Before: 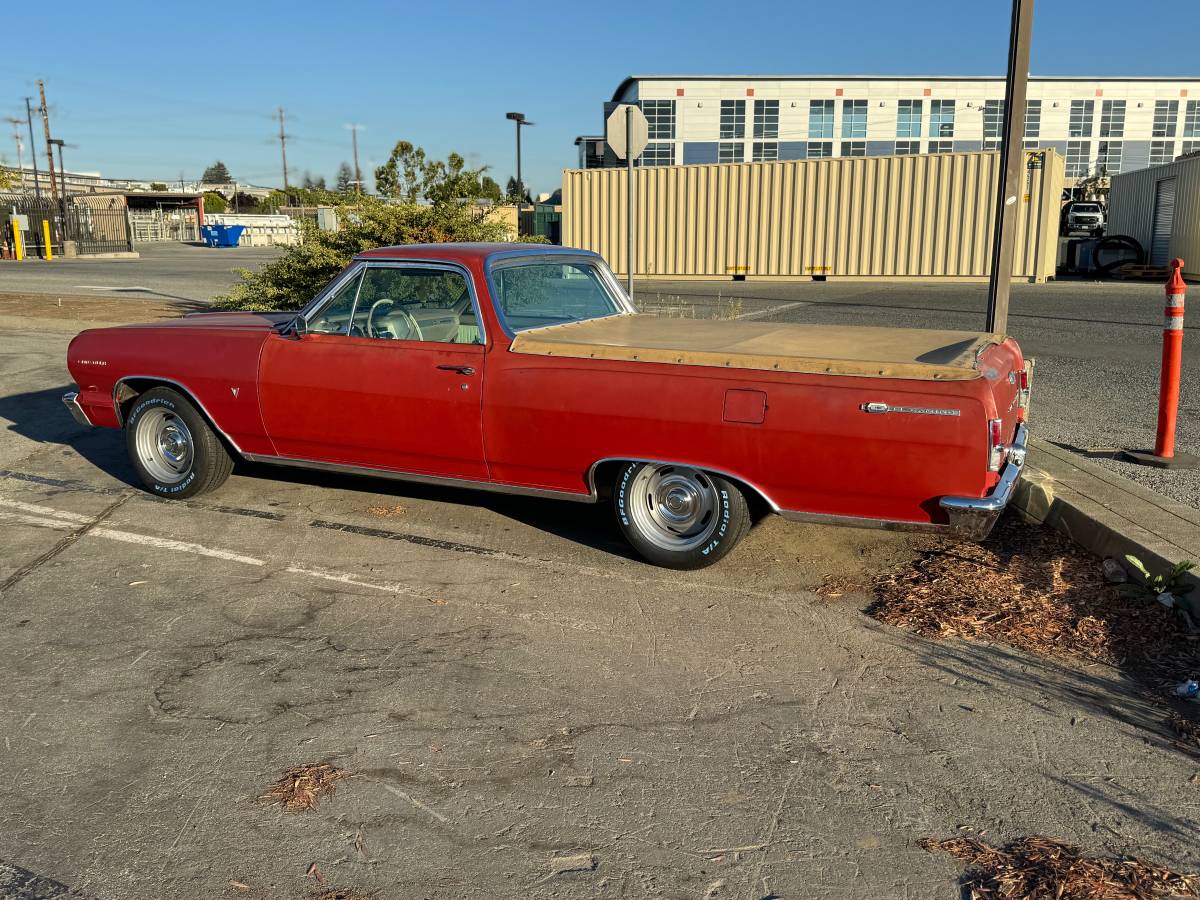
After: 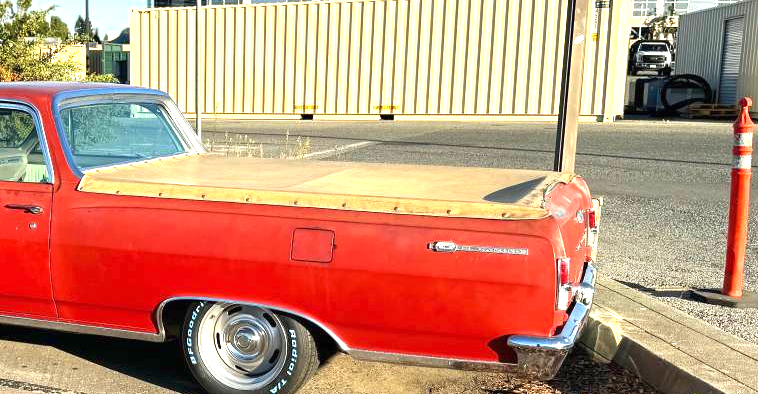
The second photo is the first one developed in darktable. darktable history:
exposure: black level correction 0, exposure 1.478 EV, compensate highlight preservation false
crop: left 36.071%, top 17.968%, right 0.693%, bottom 38.241%
